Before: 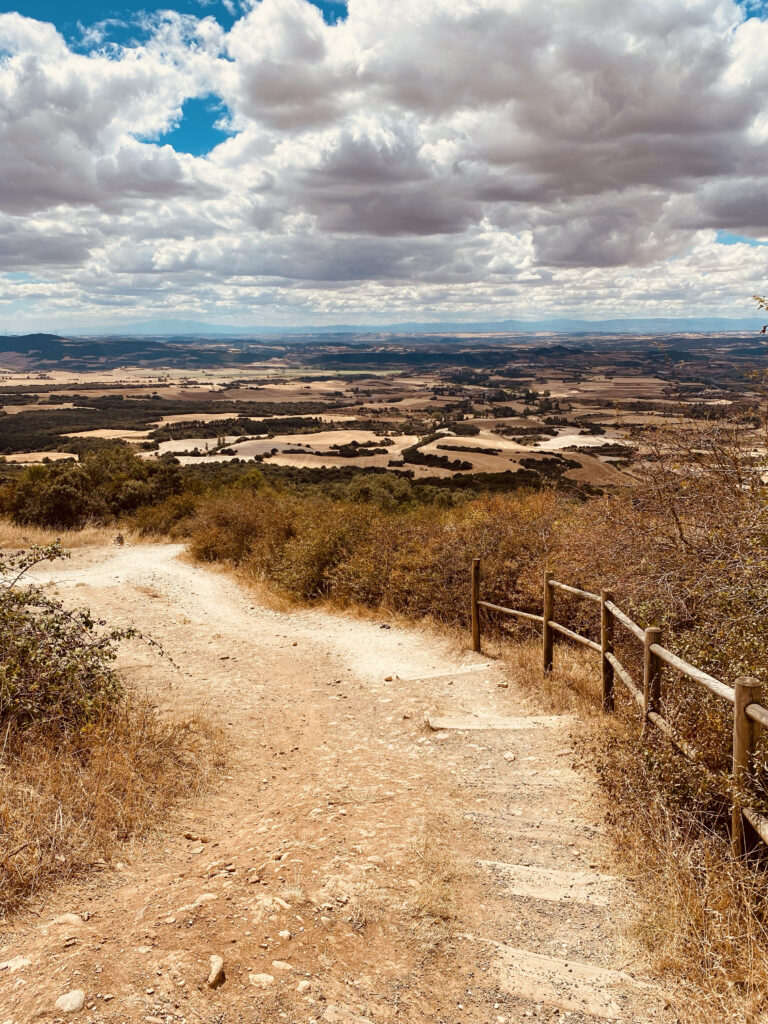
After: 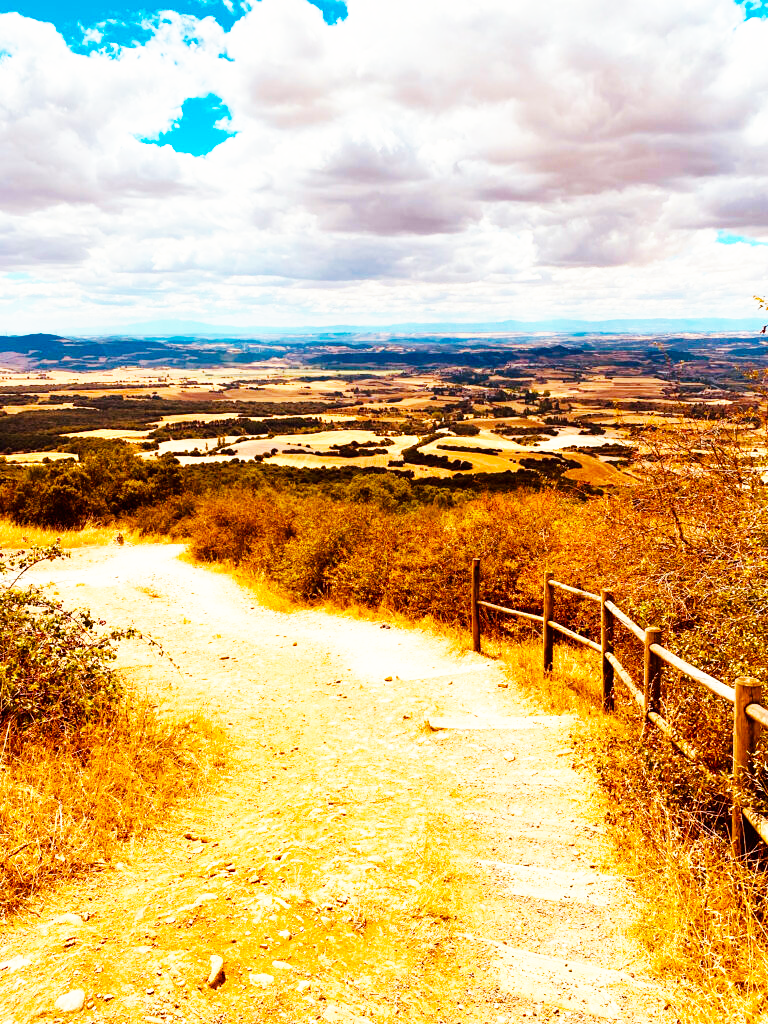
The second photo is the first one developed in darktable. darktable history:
color balance rgb: linear chroma grading › global chroma 15%, perceptual saturation grading › global saturation 30%
base curve: curves: ch0 [(0, 0) (0.007, 0.004) (0.027, 0.03) (0.046, 0.07) (0.207, 0.54) (0.442, 0.872) (0.673, 0.972) (1, 1)], preserve colors none
